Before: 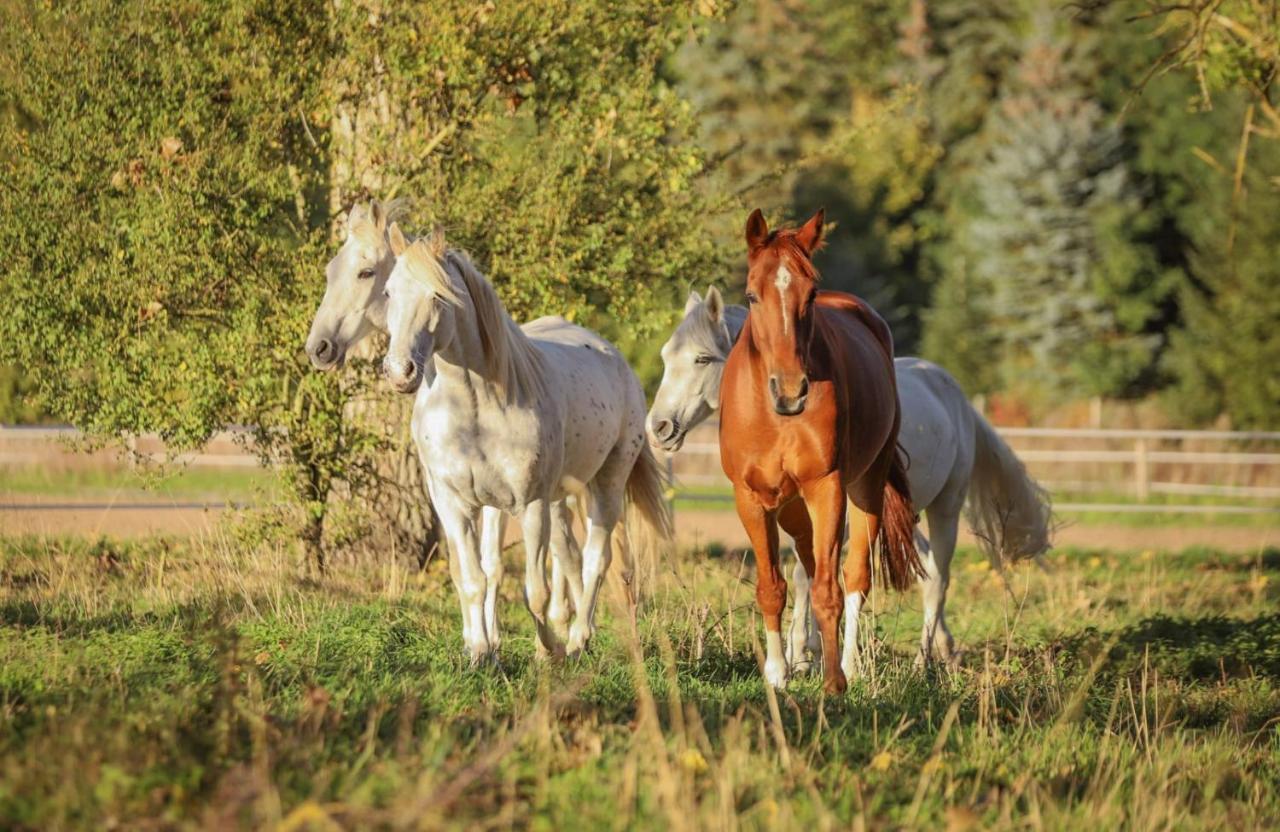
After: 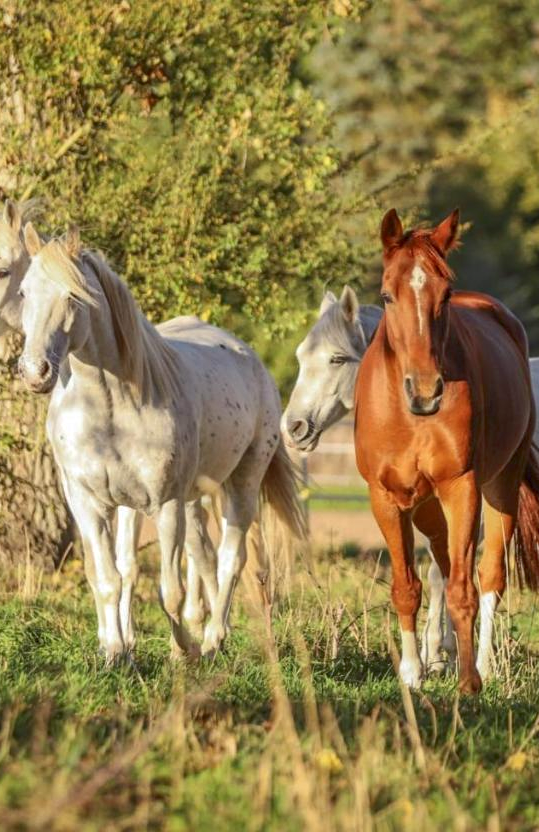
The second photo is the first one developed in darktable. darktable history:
crop: left 28.583%, right 29.231%
rgb curve: curves: ch0 [(0, 0) (0.093, 0.159) (0.241, 0.265) (0.414, 0.42) (1, 1)], compensate middle gray true, preserve colors basic power
local contrast: on, module defaults
